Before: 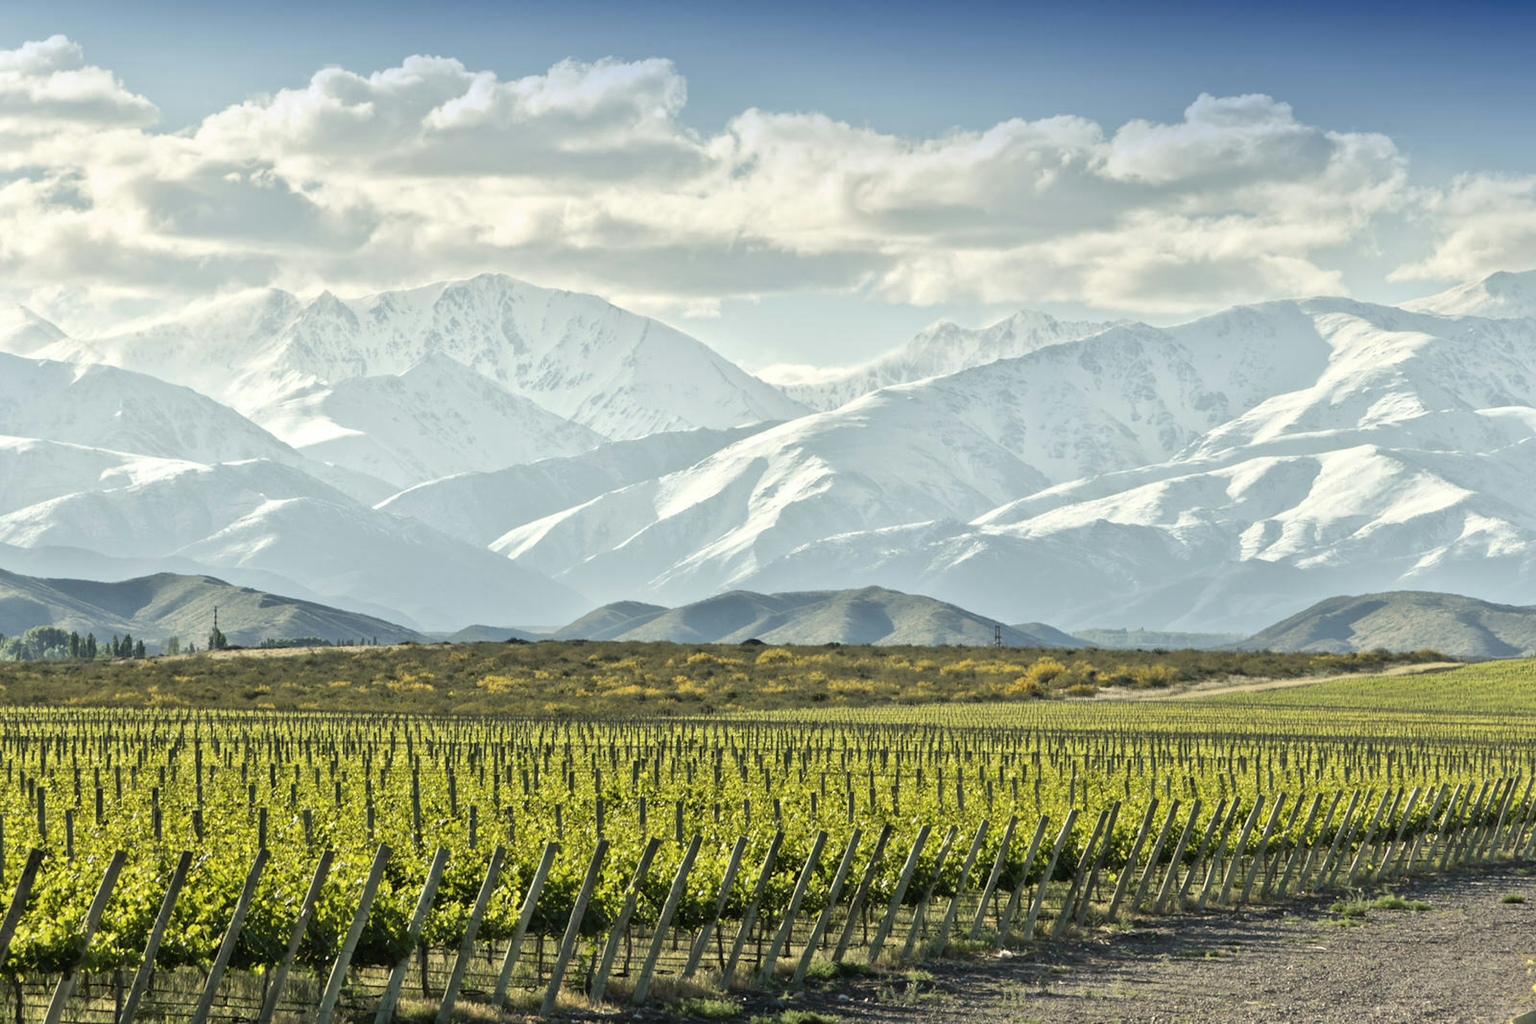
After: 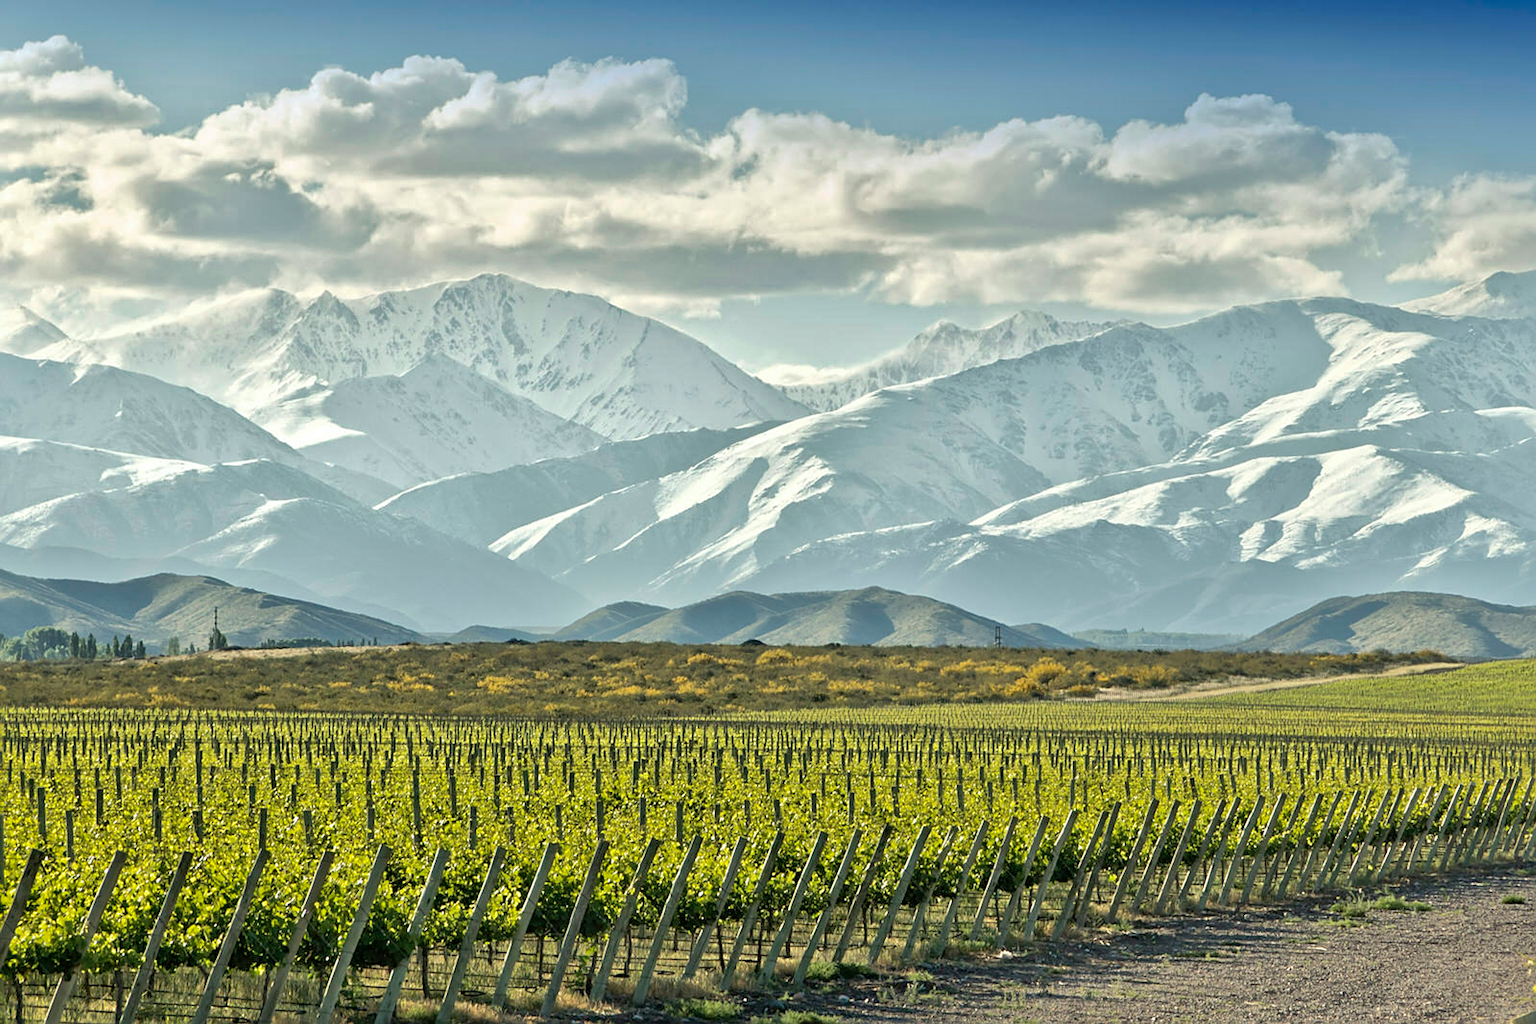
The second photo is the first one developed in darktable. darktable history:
shadows and highlights: on, module defaults
sharpen: radius 3.971
